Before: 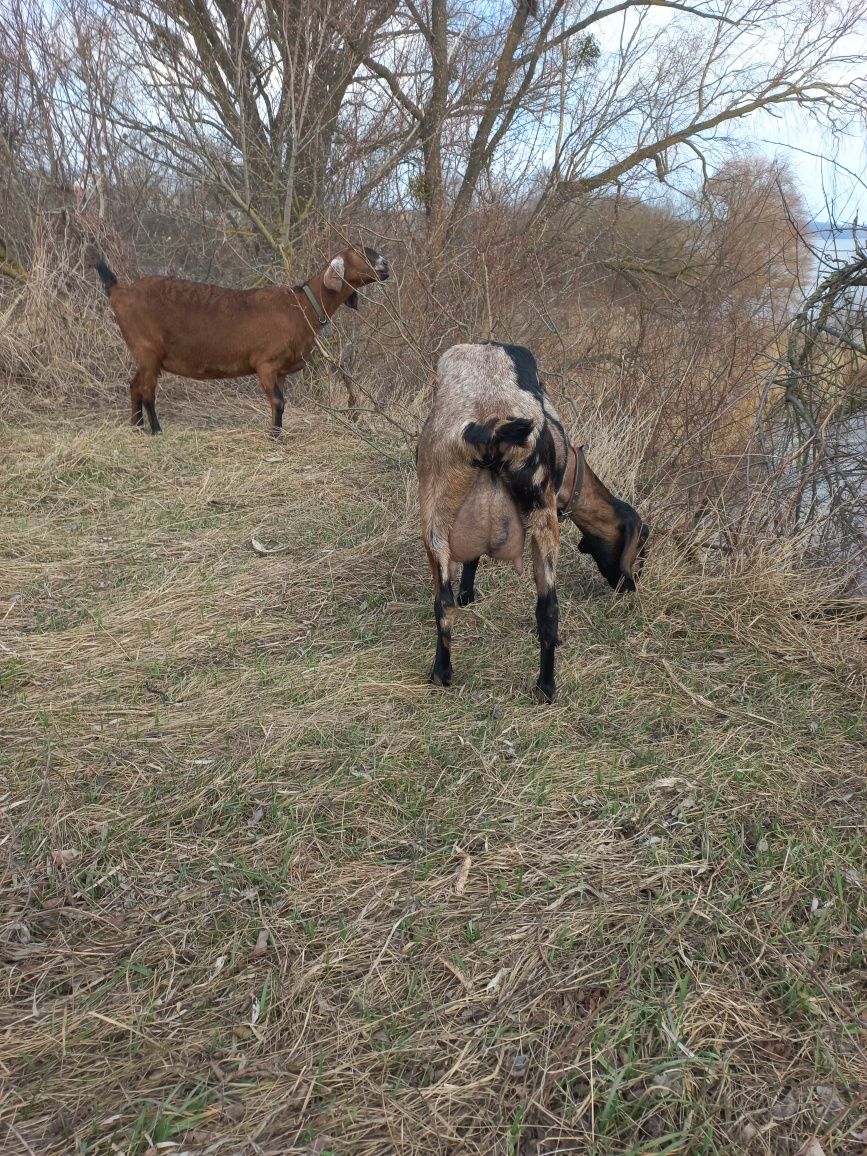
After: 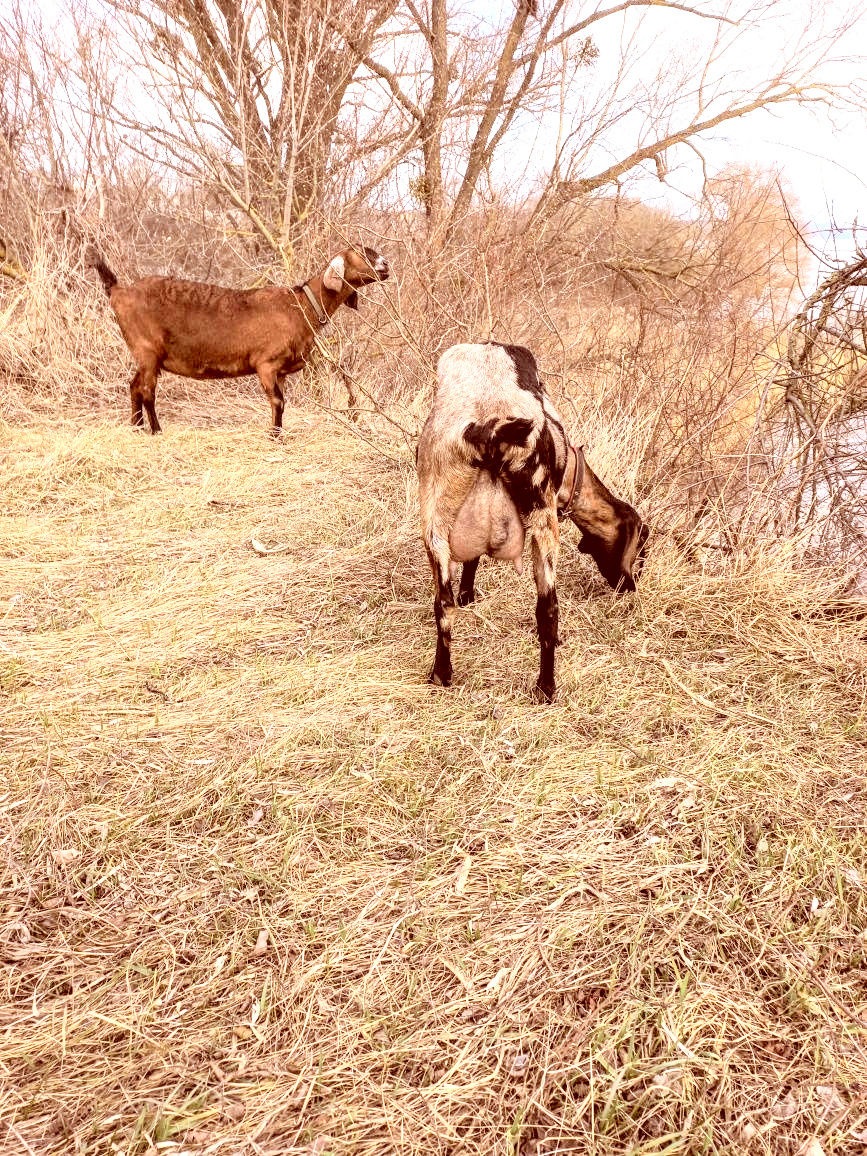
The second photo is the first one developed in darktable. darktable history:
tone curve: curves: ch0 [(0, 0.029) (0.071, 0.087) (0.223, 0.265) (0.447, 0.605) (0.654, 0.823) (0.861, 0.943) (1, 0.981)]; ch1 [(0, 0) (0.353, 0.344) (0.447, 0.449) (0.502, 0.501) (0.547, 0.54) (0.57, 0.582) (0.608, 0.608) (0.618, 0.631) (0.657, 0.699) (1, 1)]; ch2 [(0, 0) (0.34, 0.314) (0.456, 0.456) (0.5, 0.503) (0.528, 0.54) (0.557, 0.577) (0.589, 0.626) (1, 1)], color space Lab, independent channels, preserve colors none
exposure: black level correction 0, exposure 1.103 EV, compensate highlight preservation false
levels: levels [0.116, 0.574, 1]
tone equalizer: on, module defaults
color correction: highlights a* 9.39, highlights b* 8.61, shadows a* 39.96, shadows b* 39.2, saturation 0.822
local contrast: highlights 44%, shadows 61%, detail 136%, midtone range 0.52
